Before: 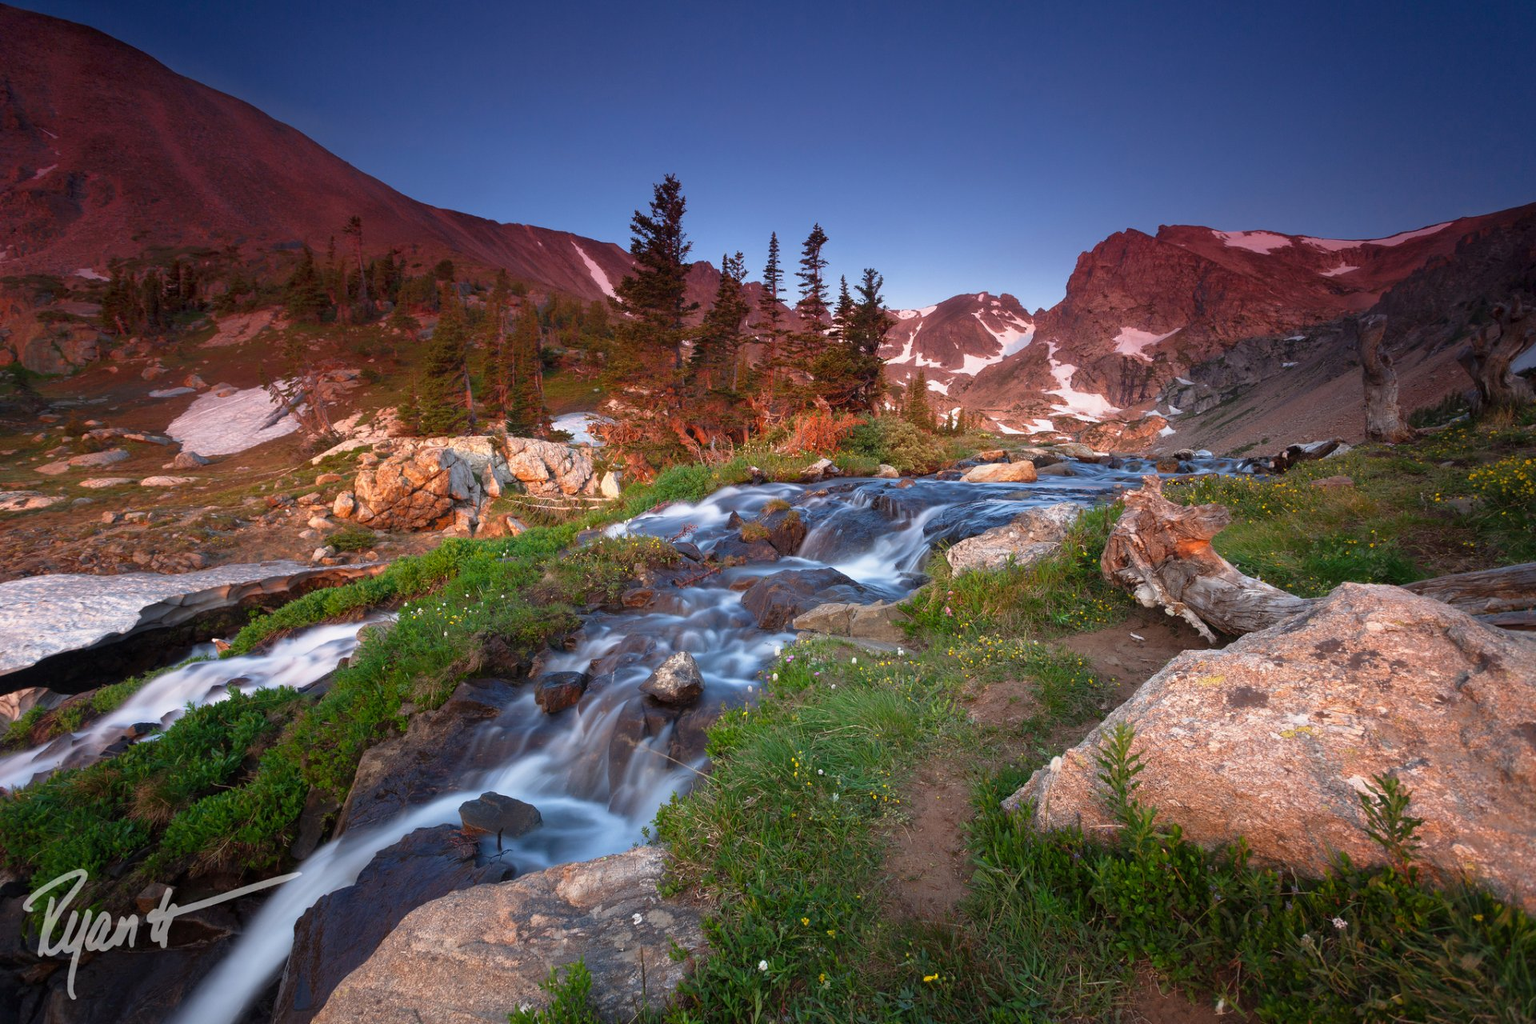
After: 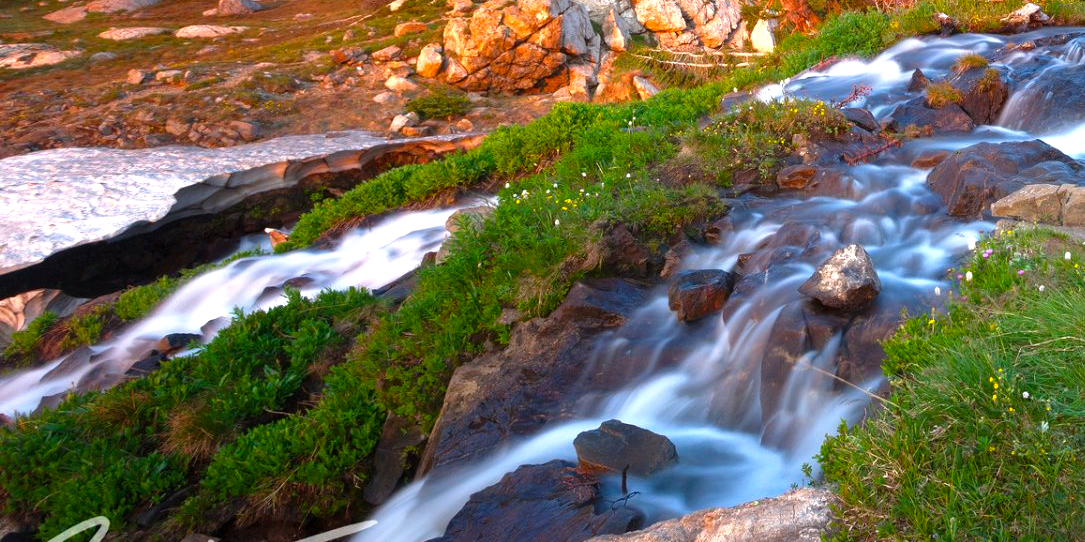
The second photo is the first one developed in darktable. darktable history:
crop: top 44.58%, right 43.477%, bottom 13.053%
color balance rgb: shadows lift › chroma 0.795%, shadows lift › hue 110.95°, perceptual saturation grading › global saturation 29.969%, perceptual brilliance grading › global brilliance 18.228%
